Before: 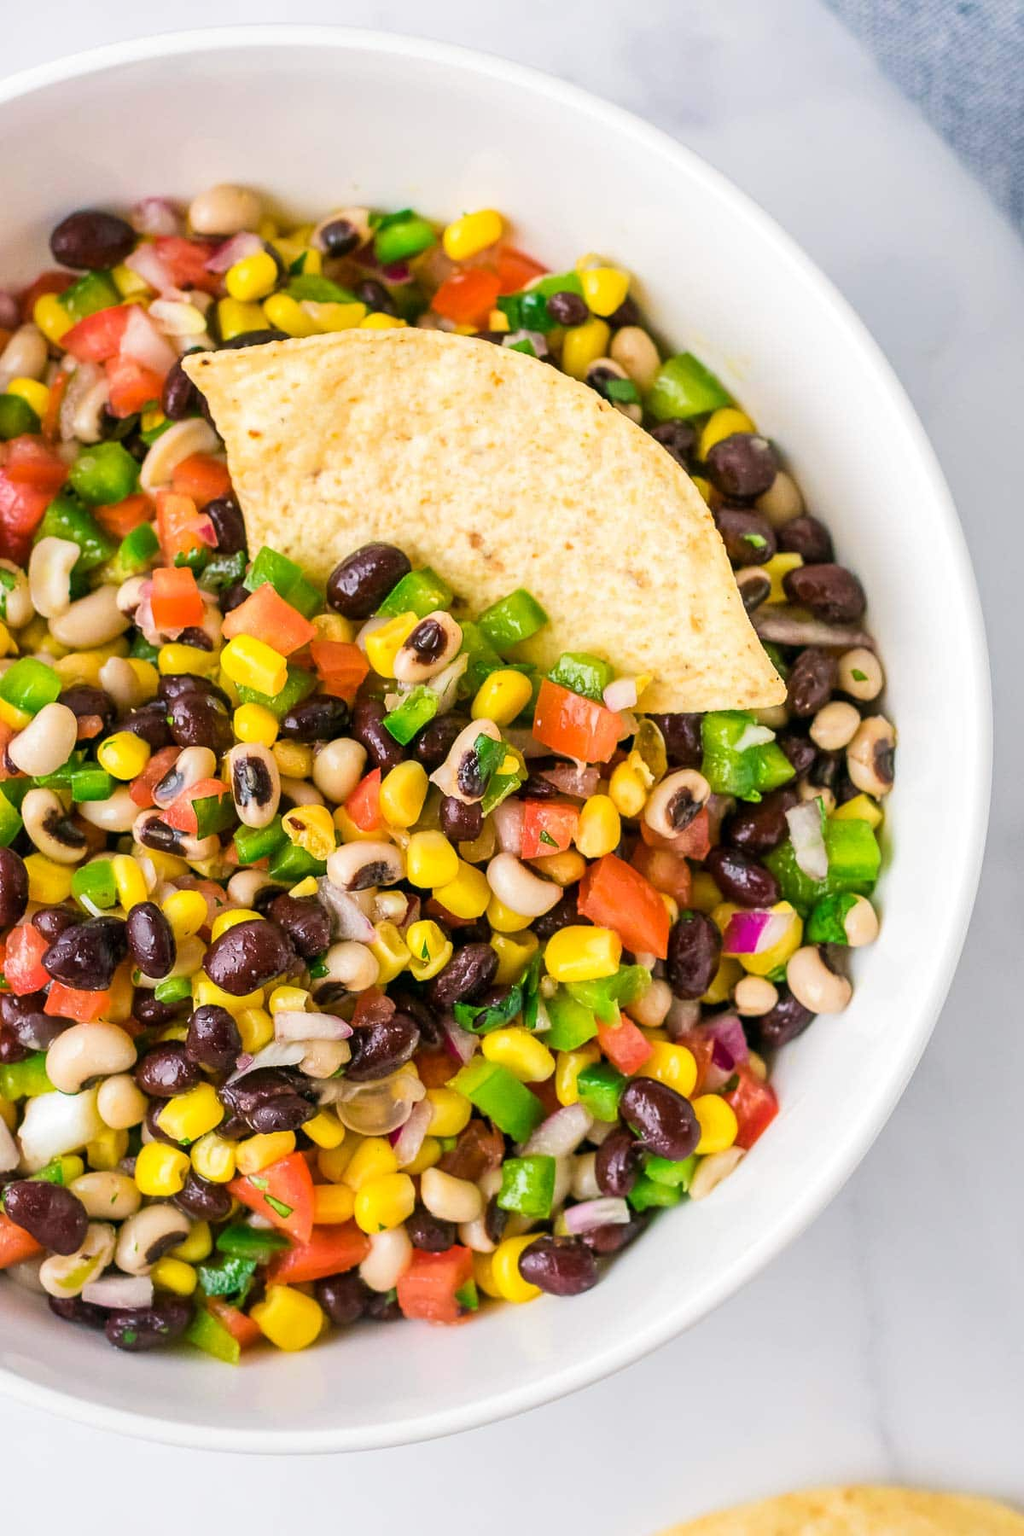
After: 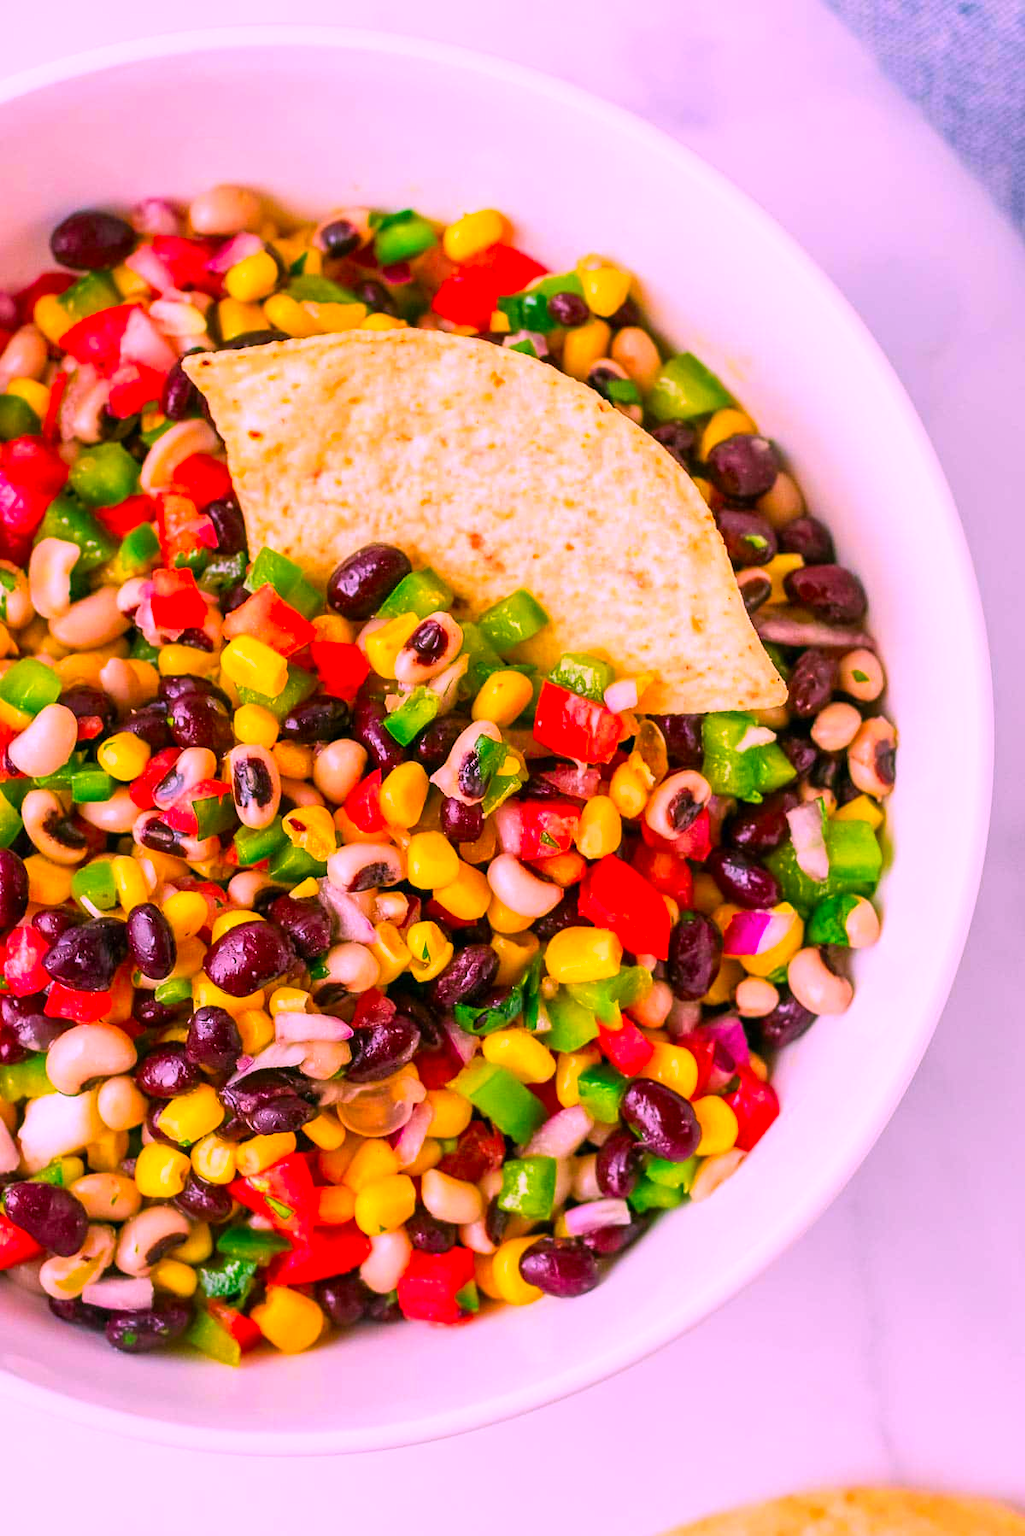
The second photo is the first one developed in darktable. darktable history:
color correction: highlights a* 19.5, highlights b* -11.53, saturation 1.69
crop: bottom 0.071%
